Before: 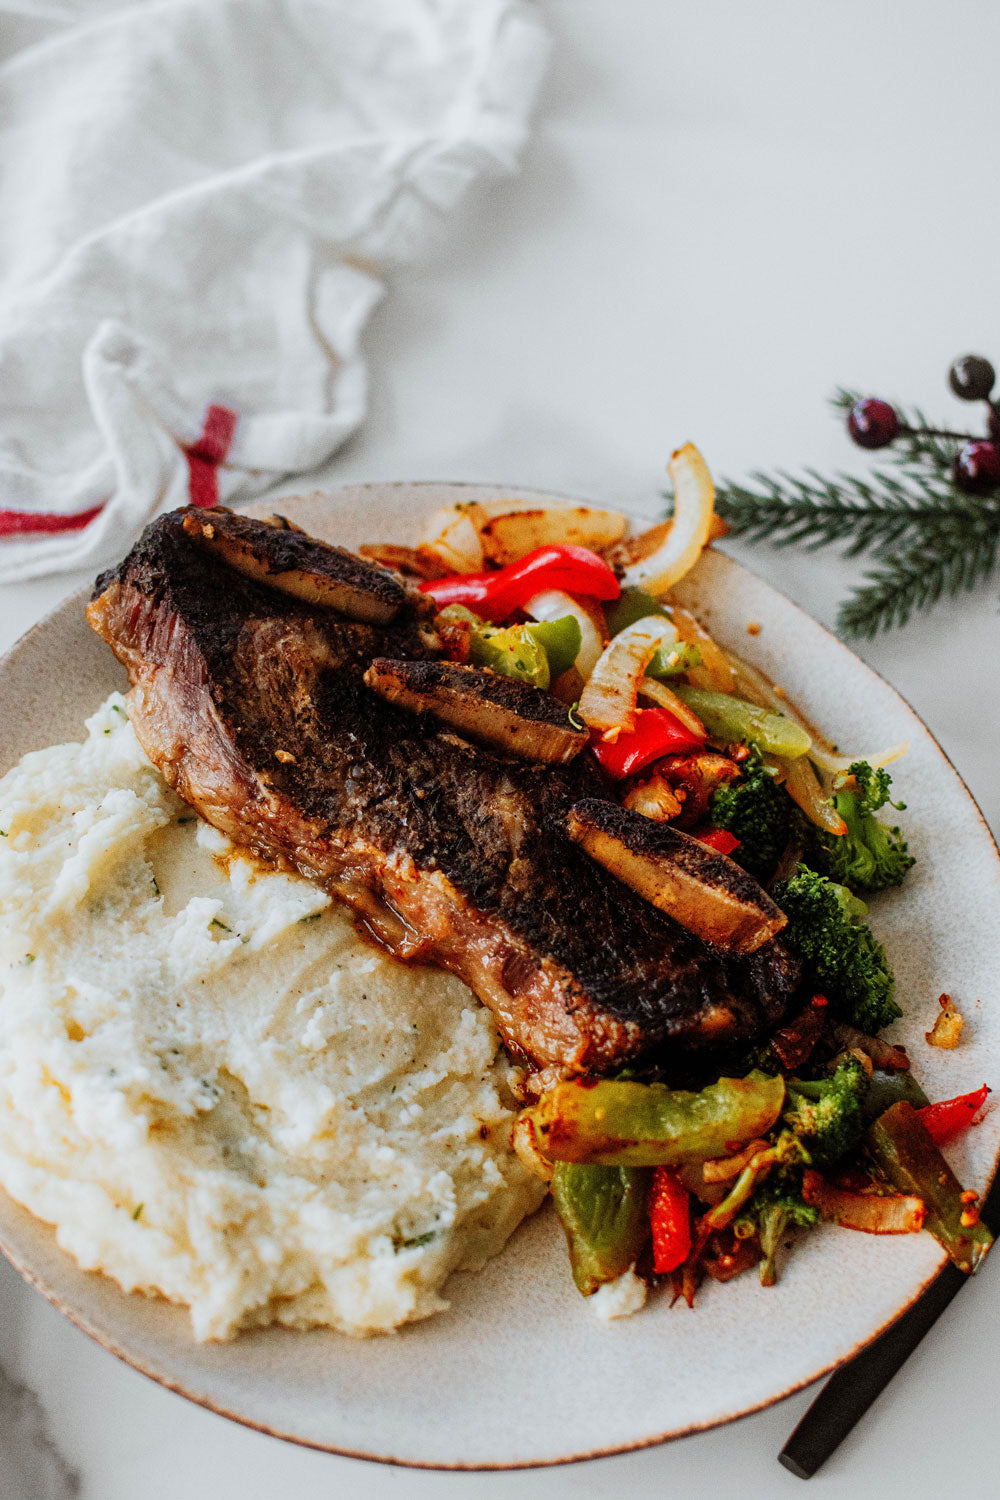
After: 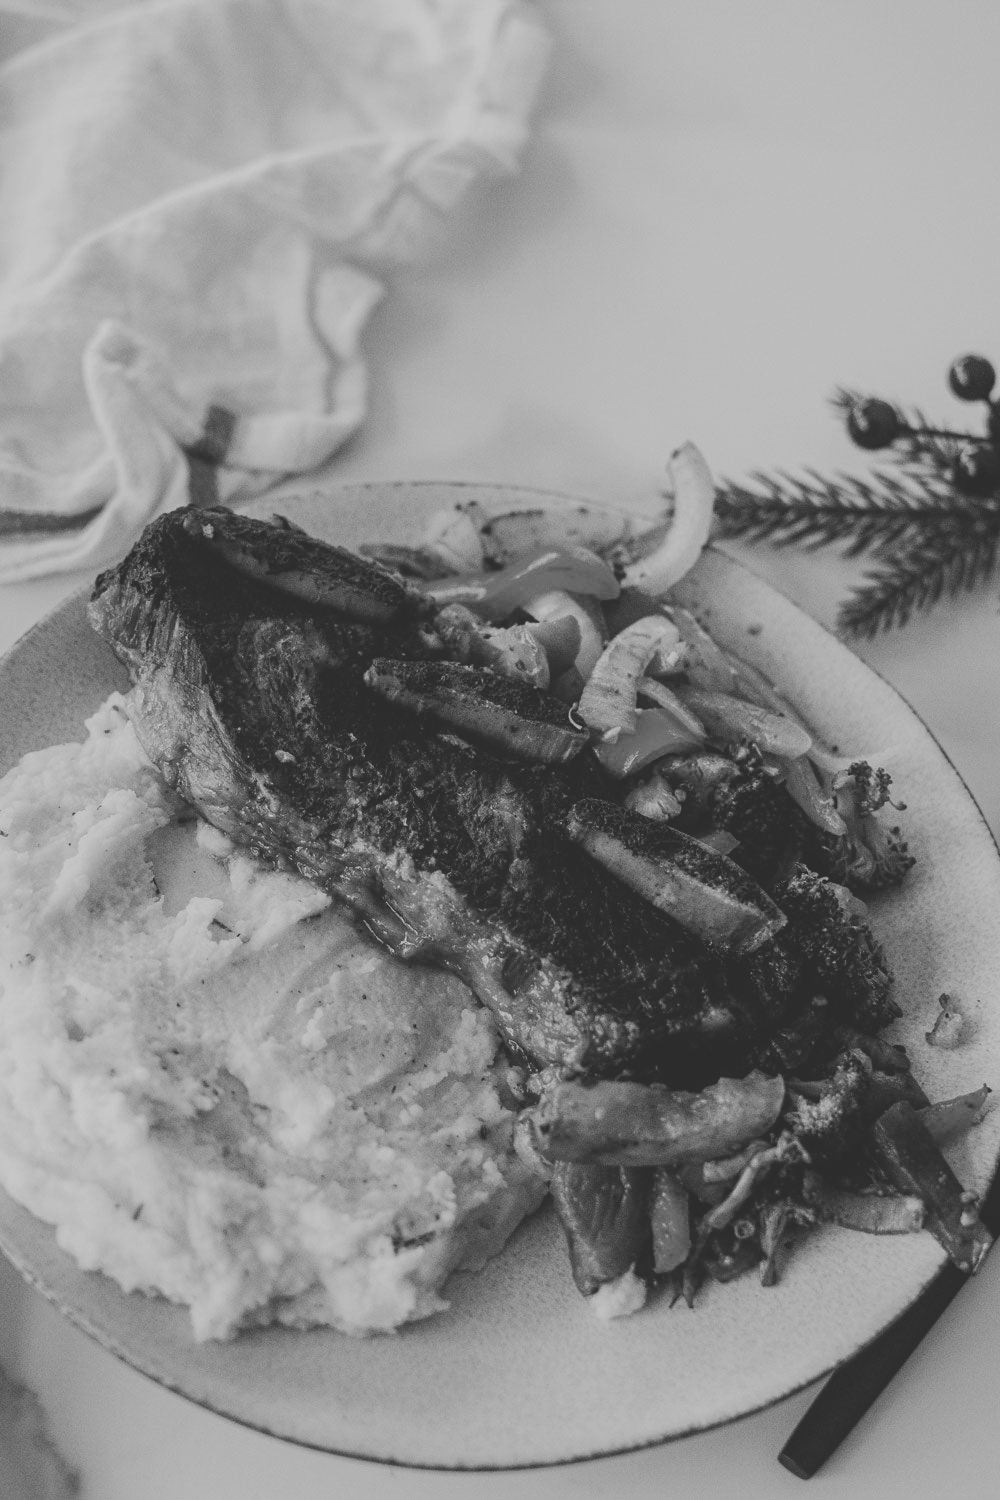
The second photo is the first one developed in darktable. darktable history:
monochrome: on, module defaults
exposure: black level correction -0.036, exposure -0.497 EV, compensate highlight preservation false
